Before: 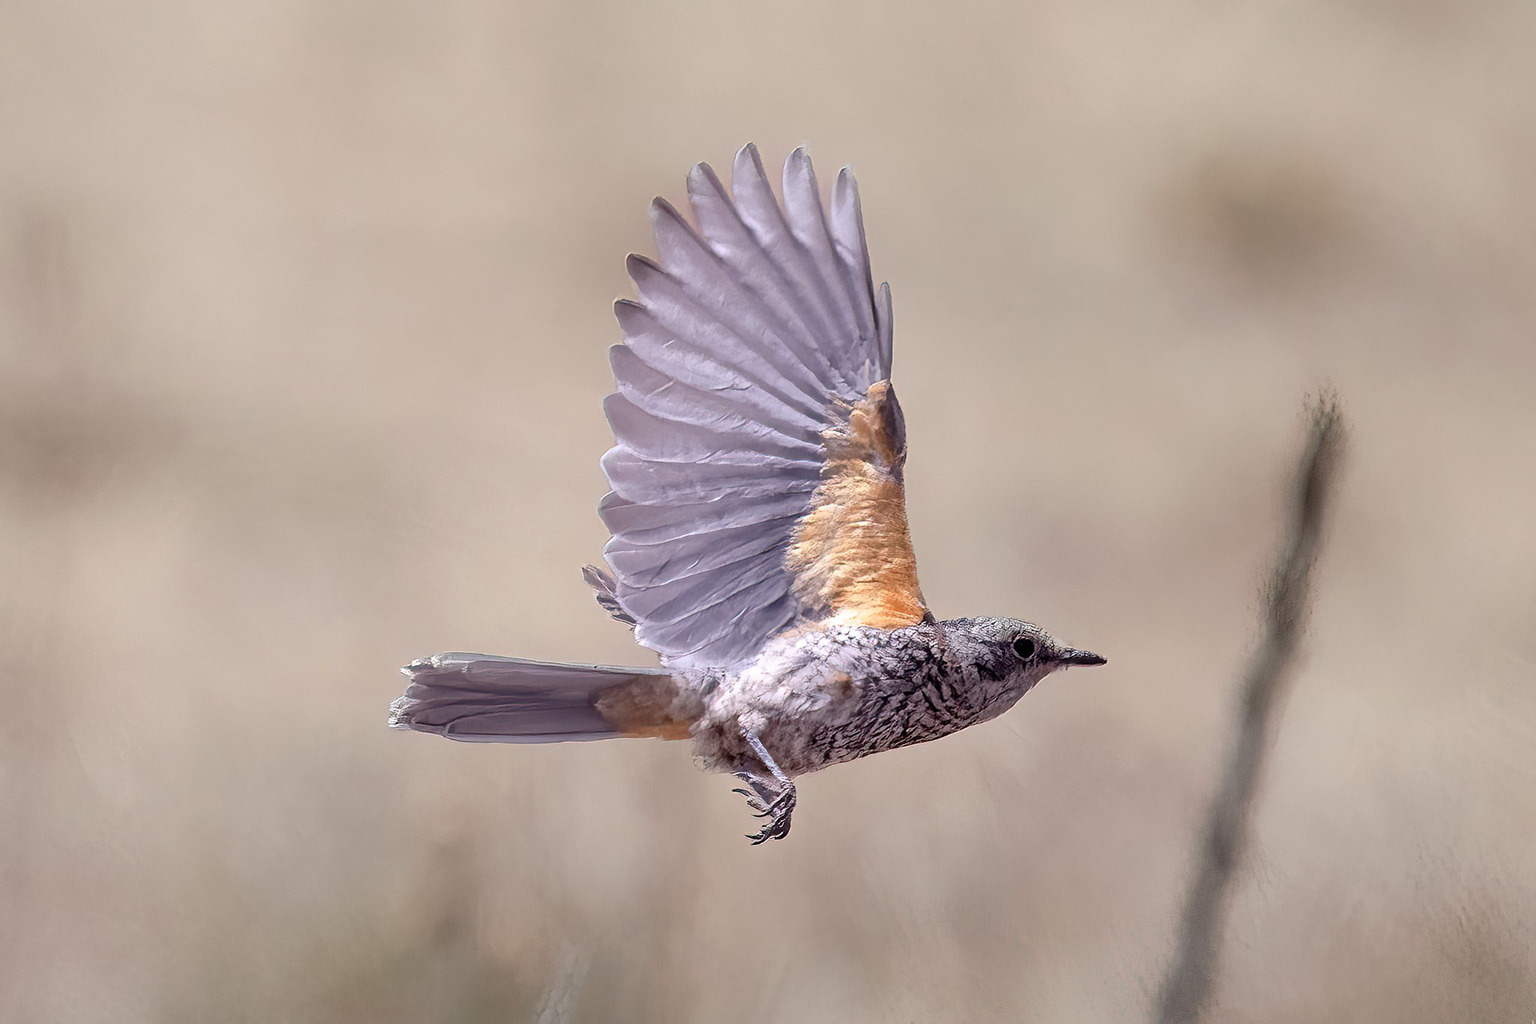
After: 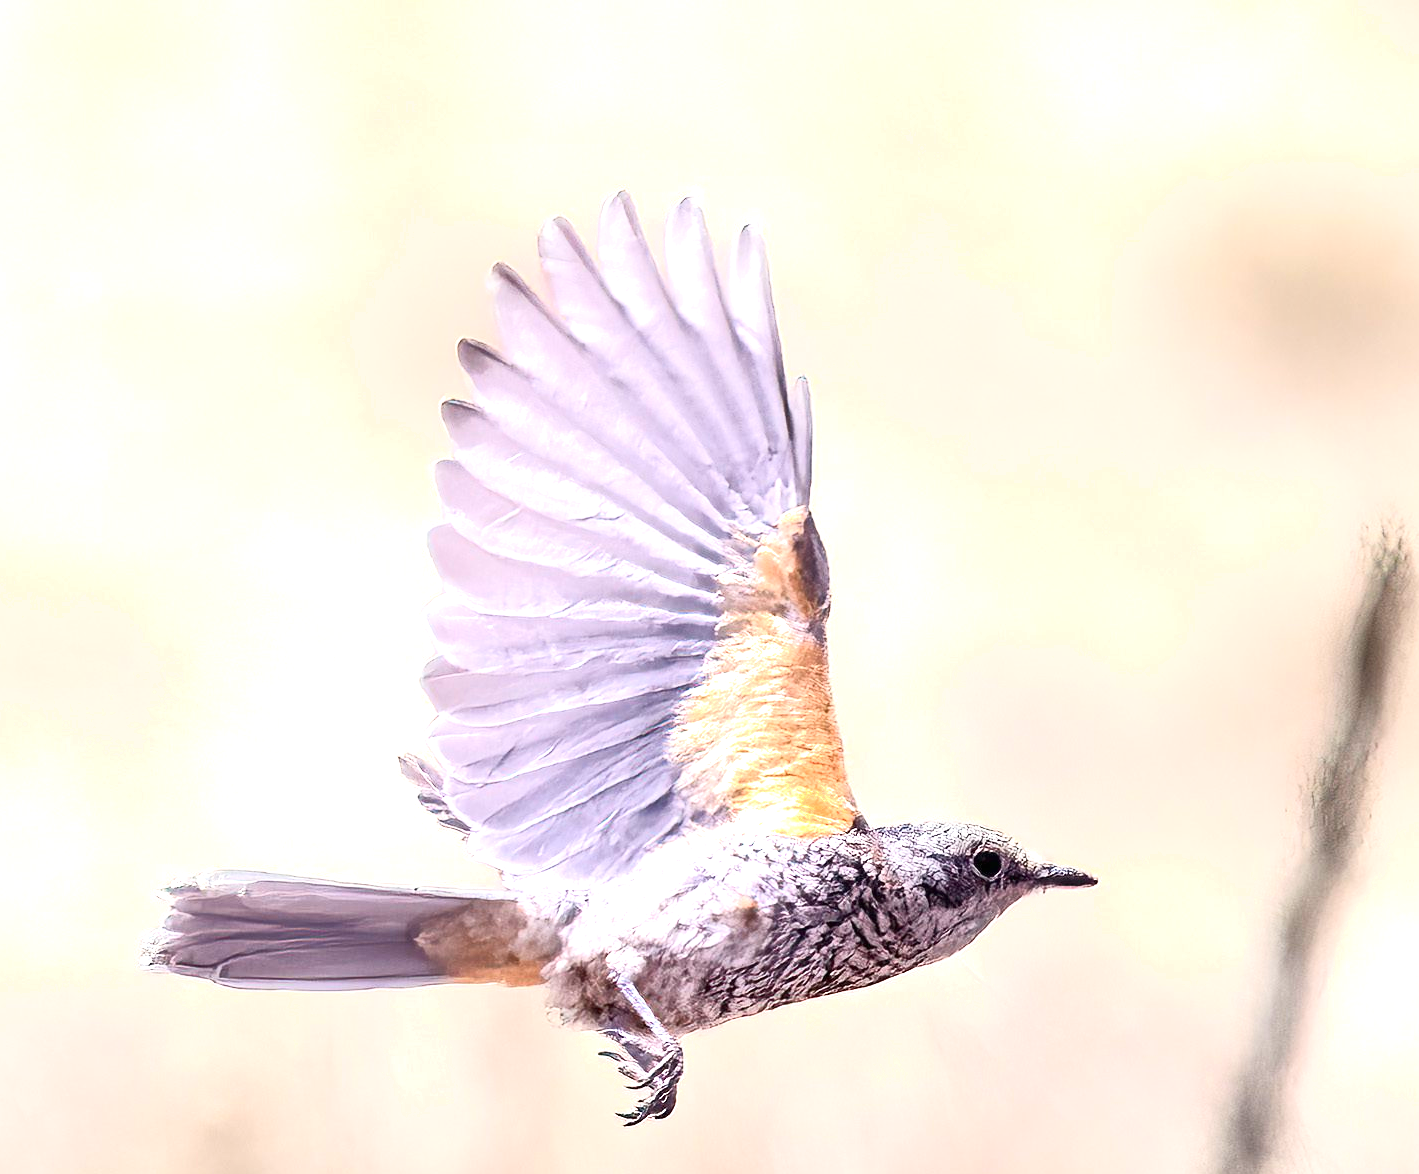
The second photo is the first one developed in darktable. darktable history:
color contrast: green-magenta contrast 1.1, blue-yellow contrast 1.1, unbound 0
exposure: black level correction 0, exposure 1.2 EV, compensate exposure bias true, compensate highlight preservation false
crop: left 18.479%, right 12.2%, bottom 13.971%
shadows and highlights: shadows 0, highlights 40
